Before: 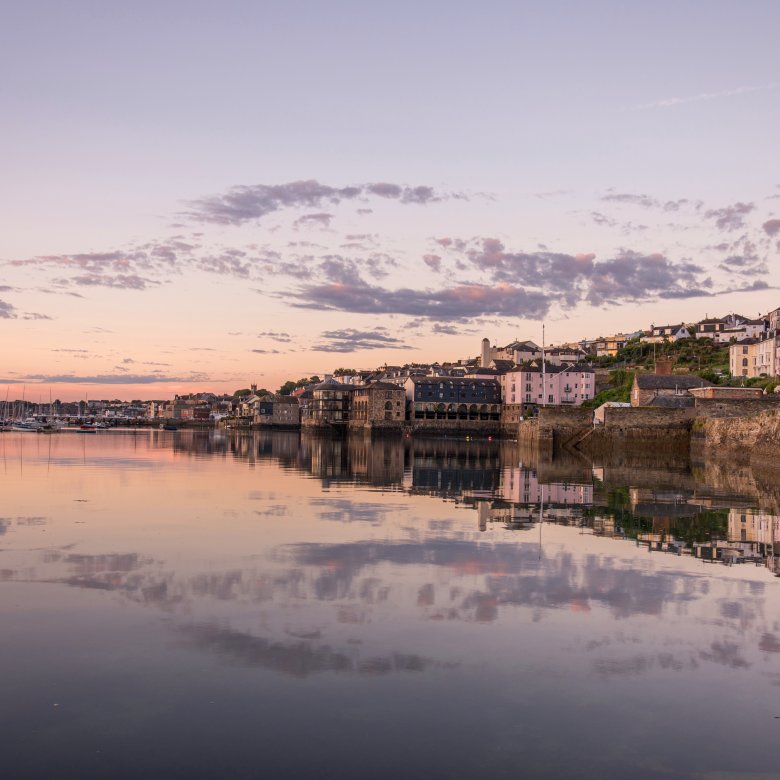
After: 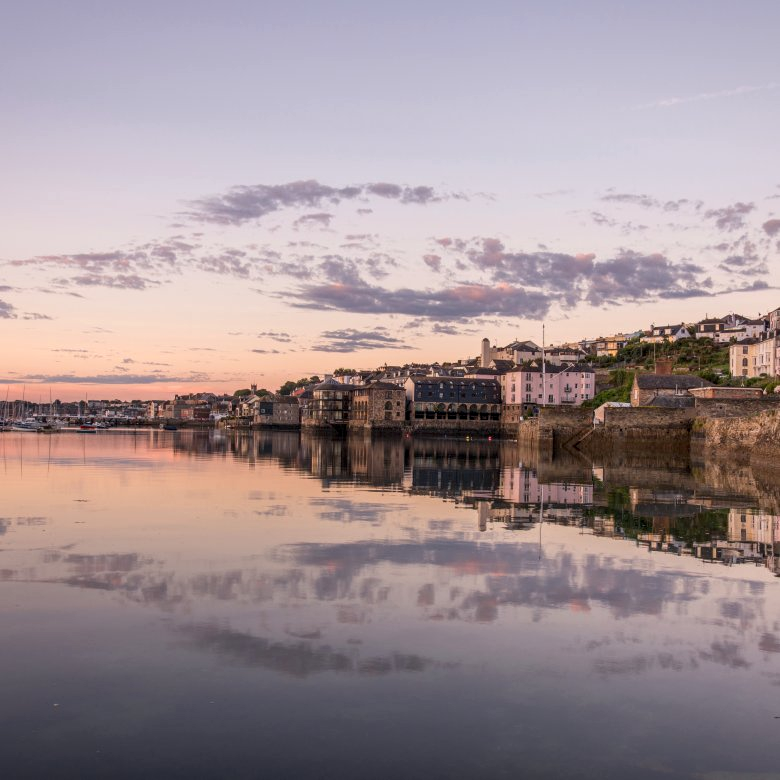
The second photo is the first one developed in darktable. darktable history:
local contrast: highlights 106%, shadows 98%, detail 119%, midtone range 0.2
